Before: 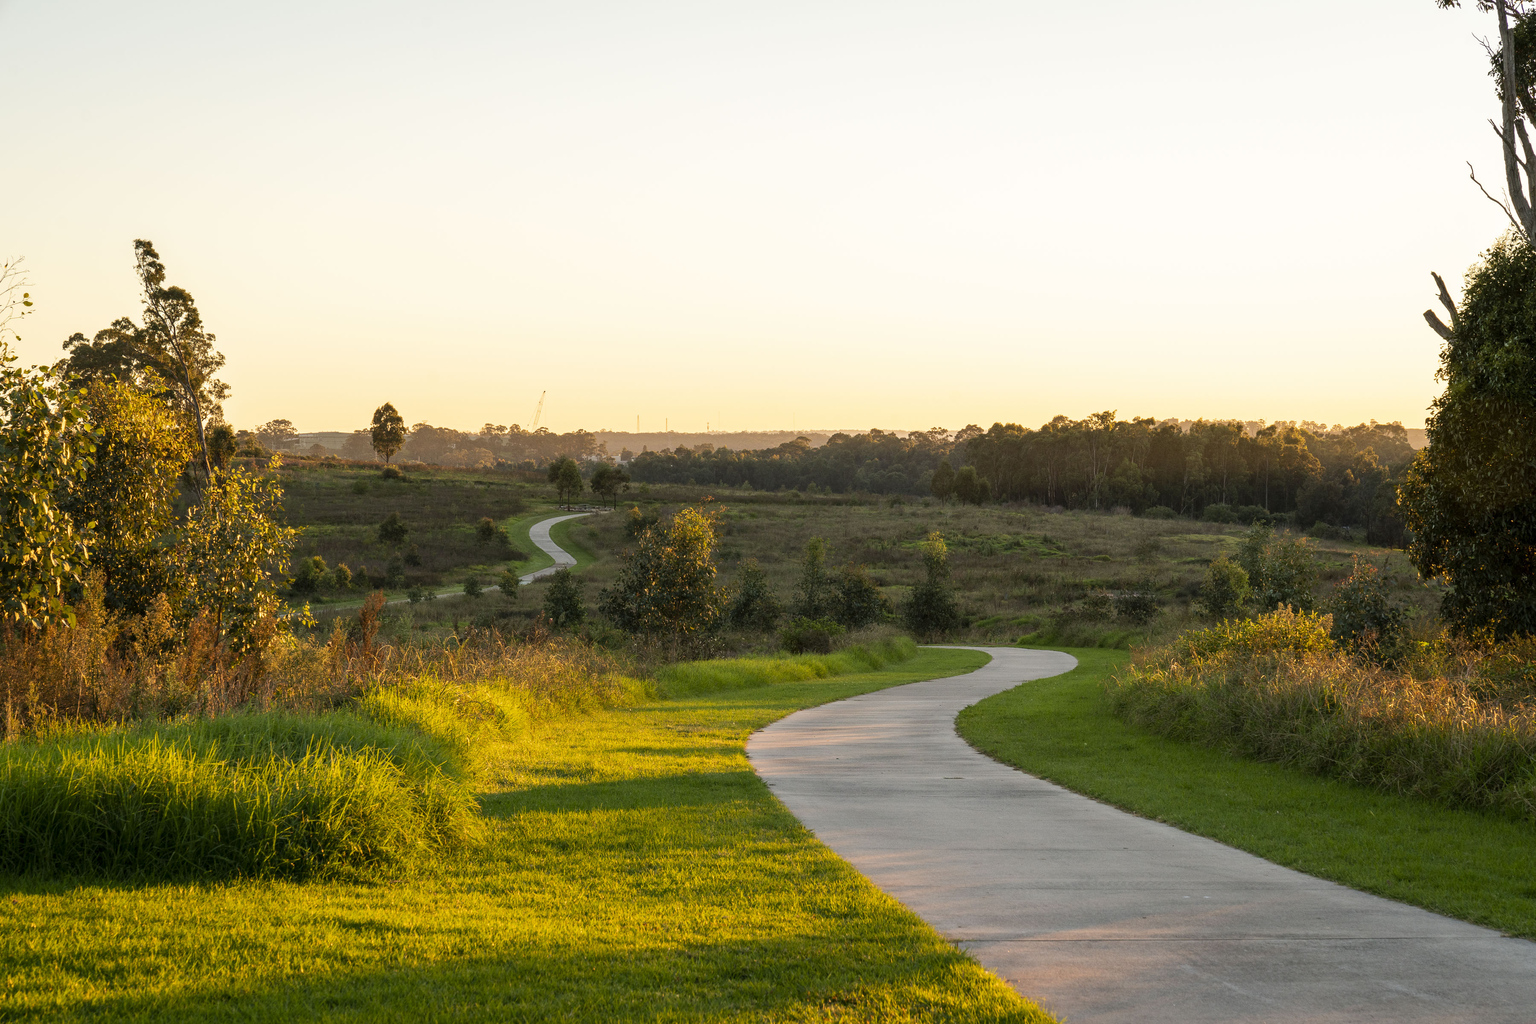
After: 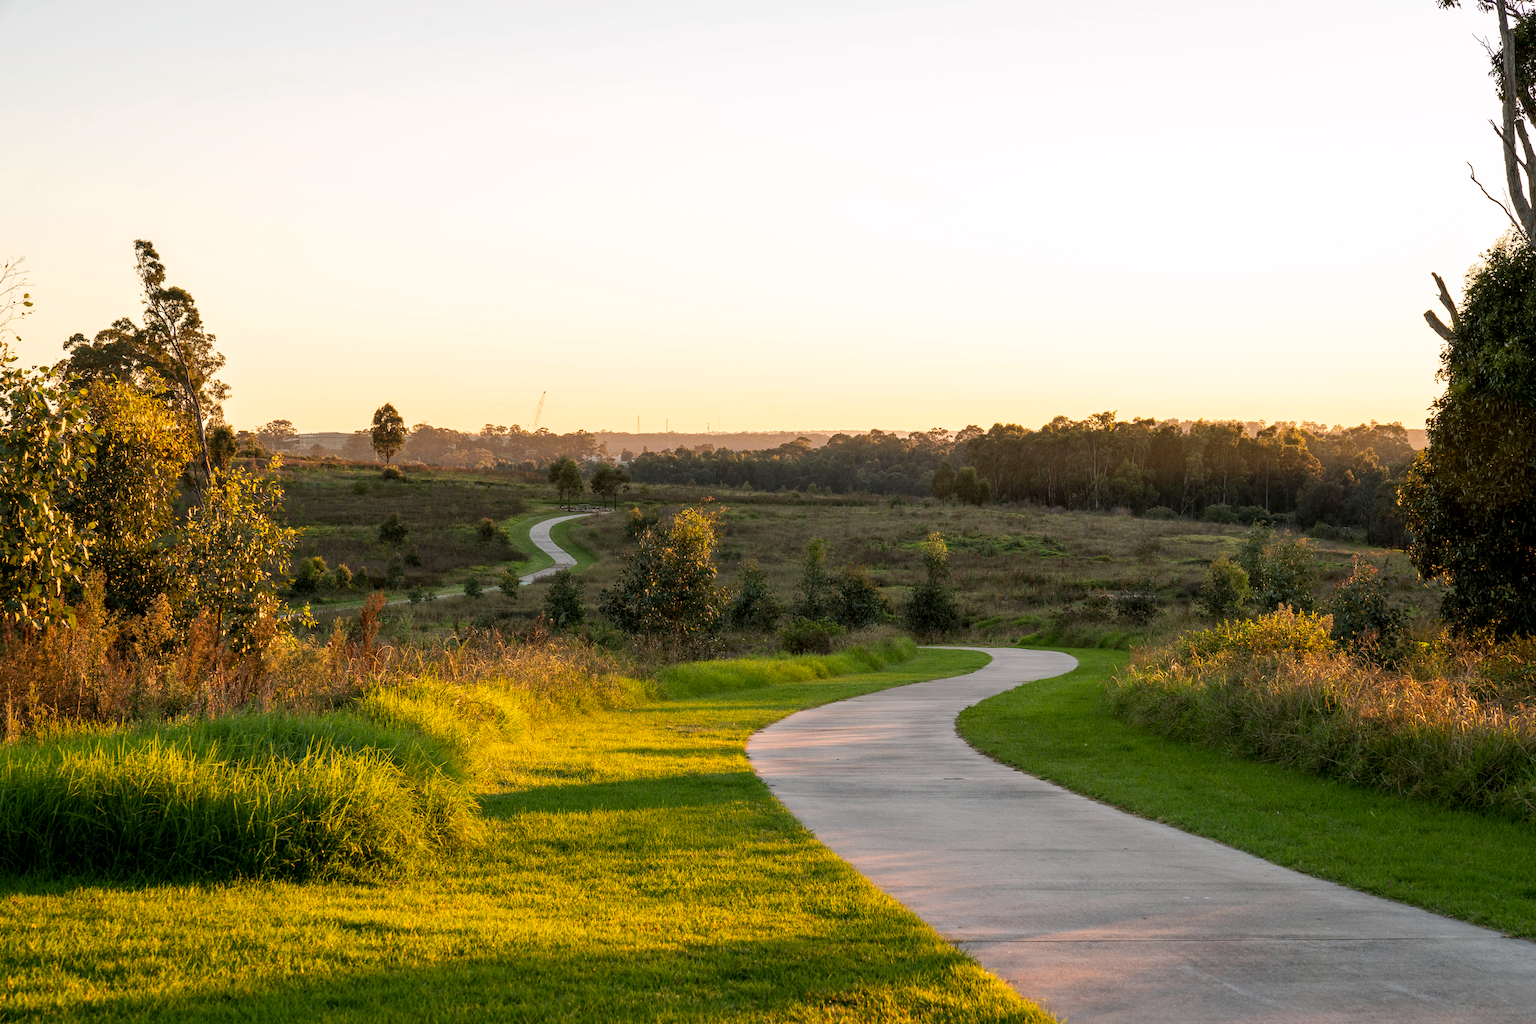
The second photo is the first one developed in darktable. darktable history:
local contrast: highlights 100%, shadows 100%, detail 120%, midtone range 0.2
white balance: red 1.009, blue 1.027
